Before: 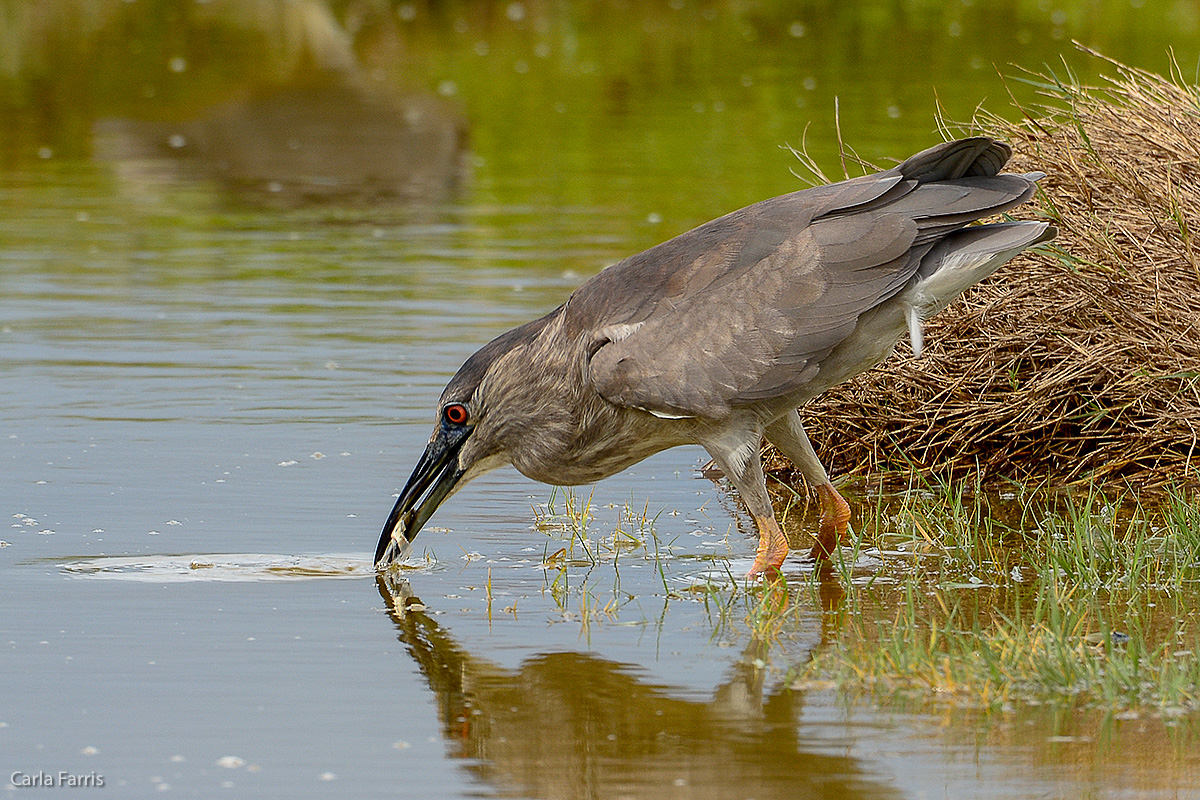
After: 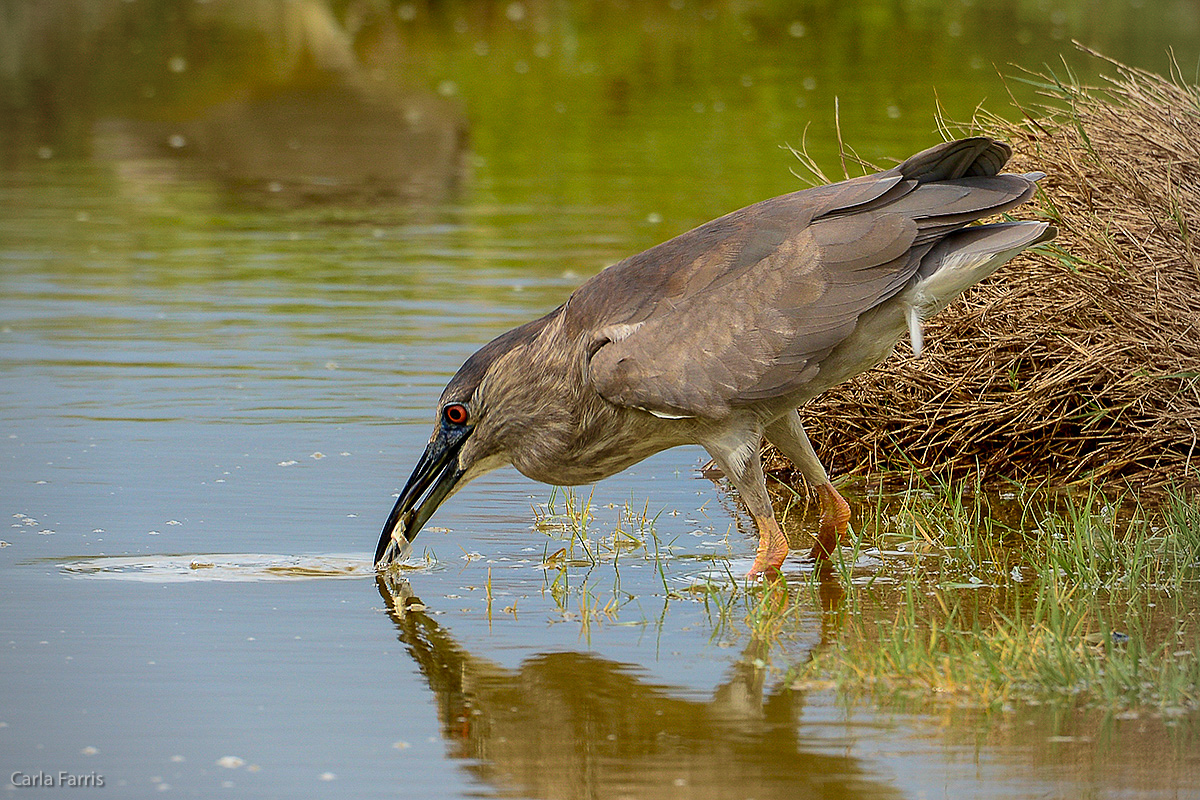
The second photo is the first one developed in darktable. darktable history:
vignetting: fall-off radius 60.77%, brightness -0.575, unbound false
velvia: strength 44.81%
